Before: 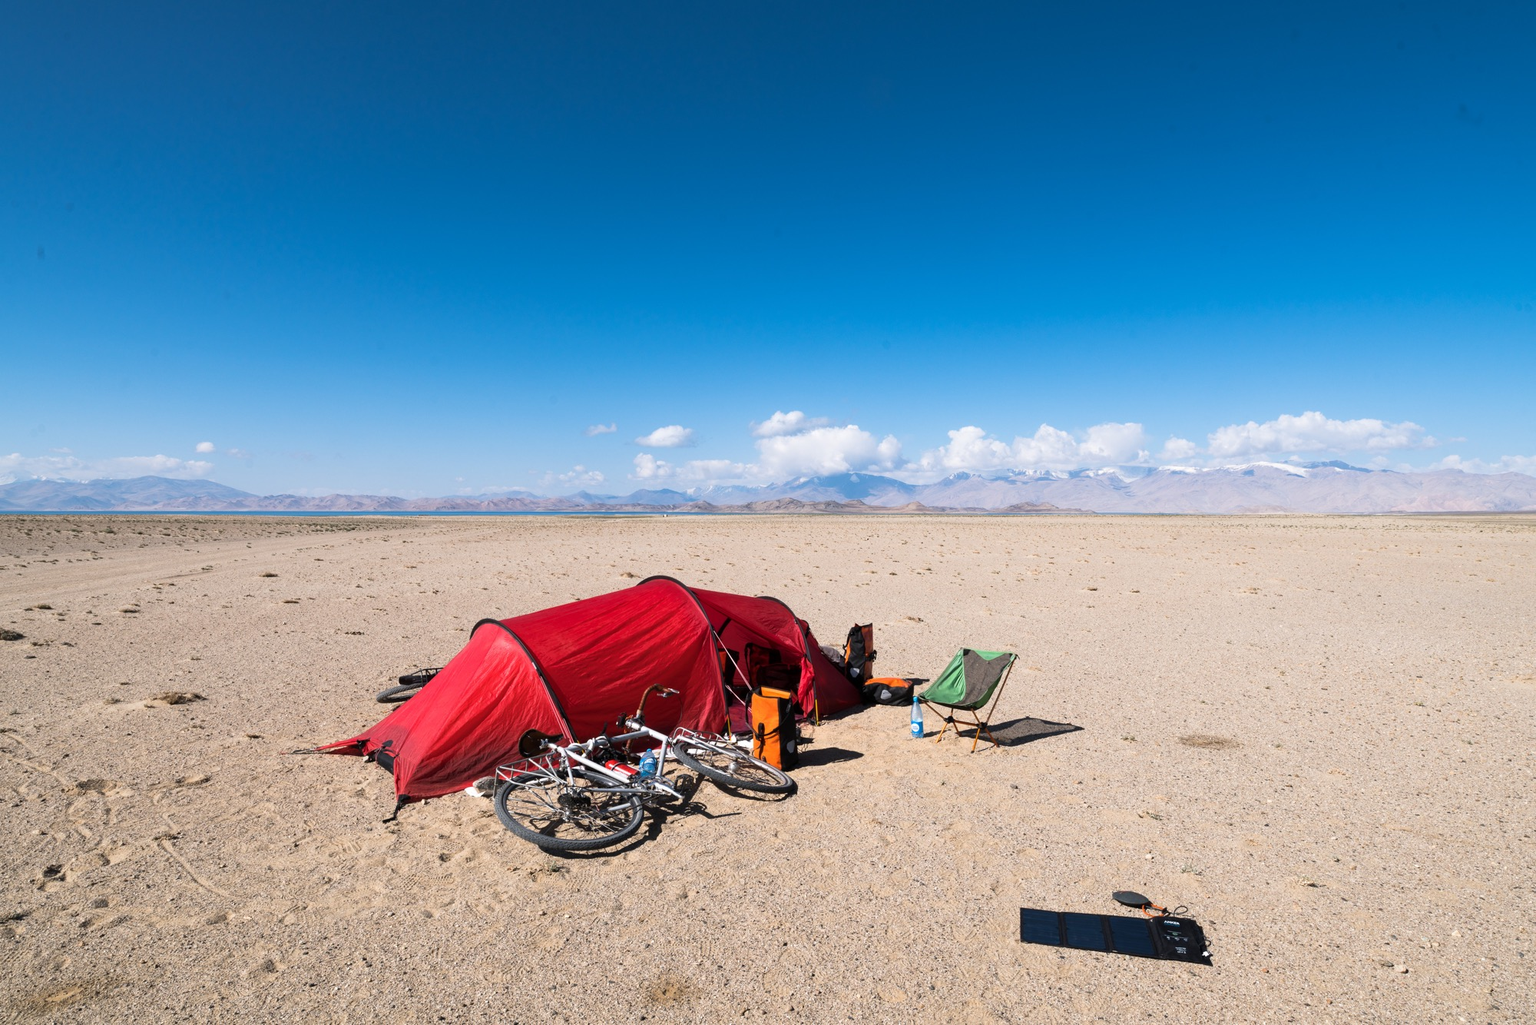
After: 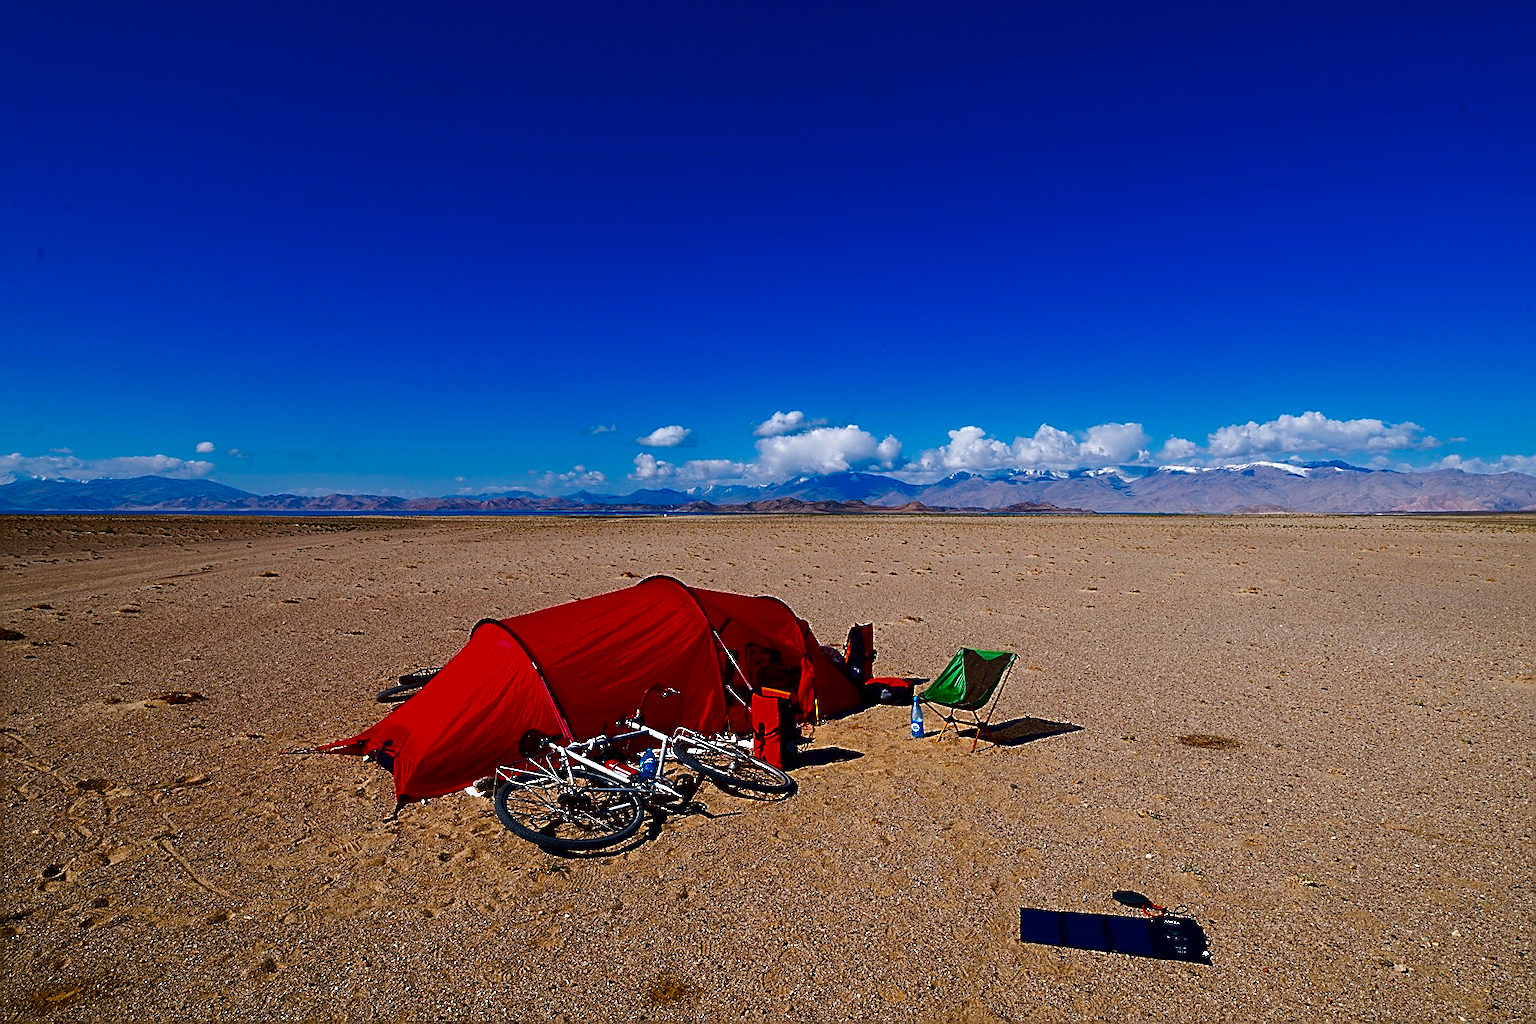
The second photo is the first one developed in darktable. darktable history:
sharpen: amount 0.75
contrast brightness saturation: brightness -1, saturation 1
white balance: red 0.988, blue 1.017
